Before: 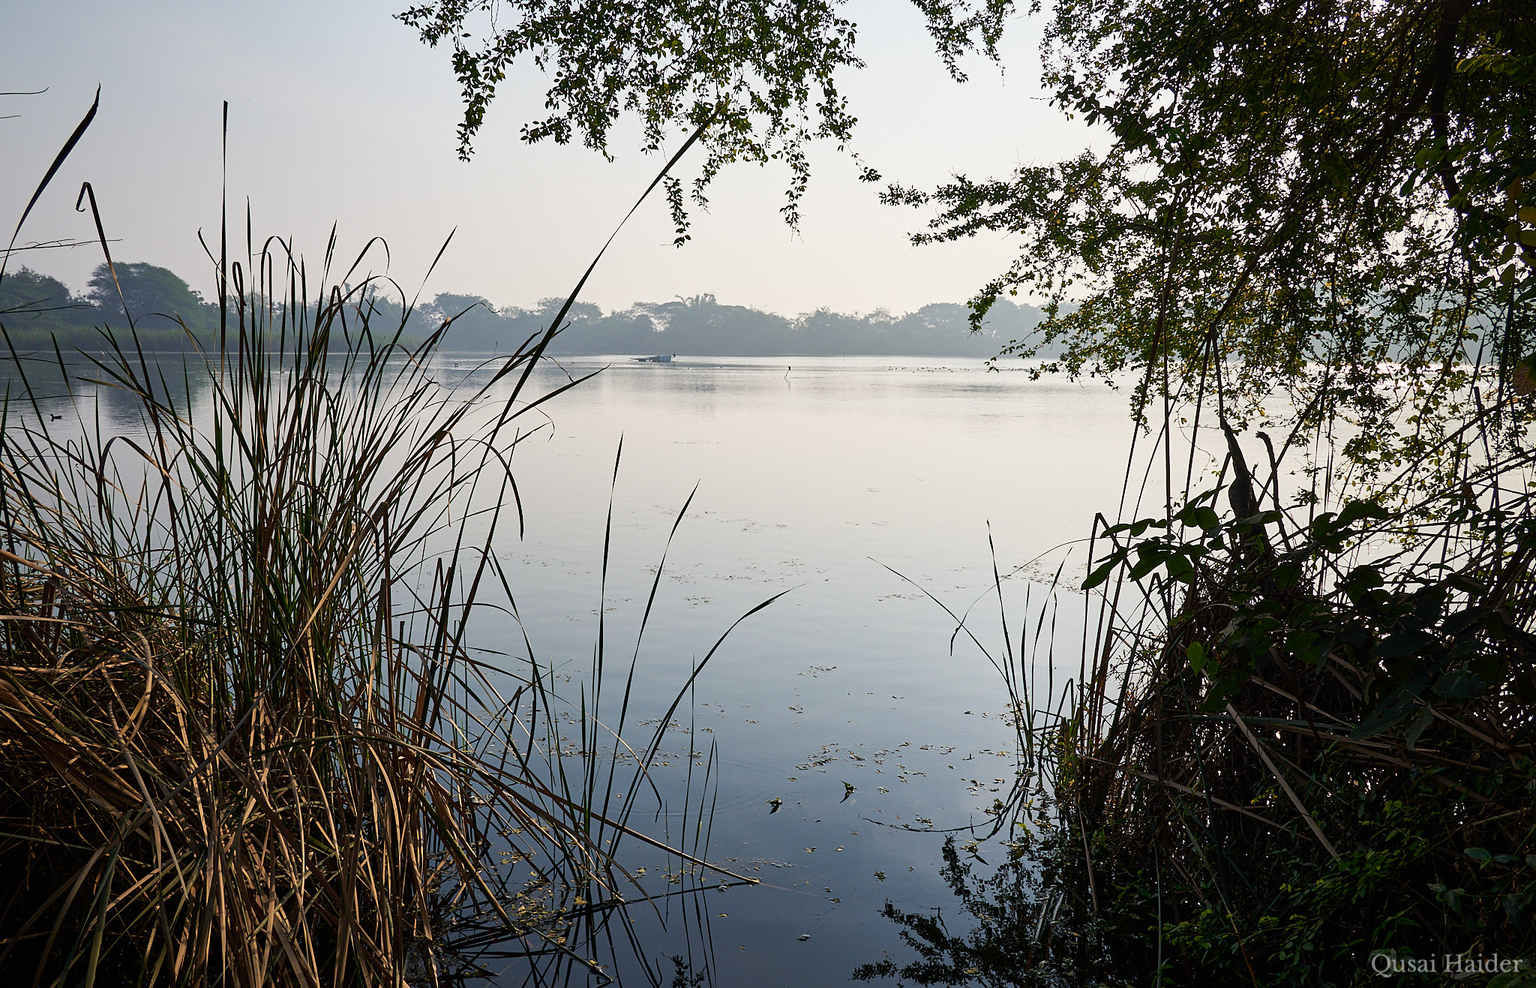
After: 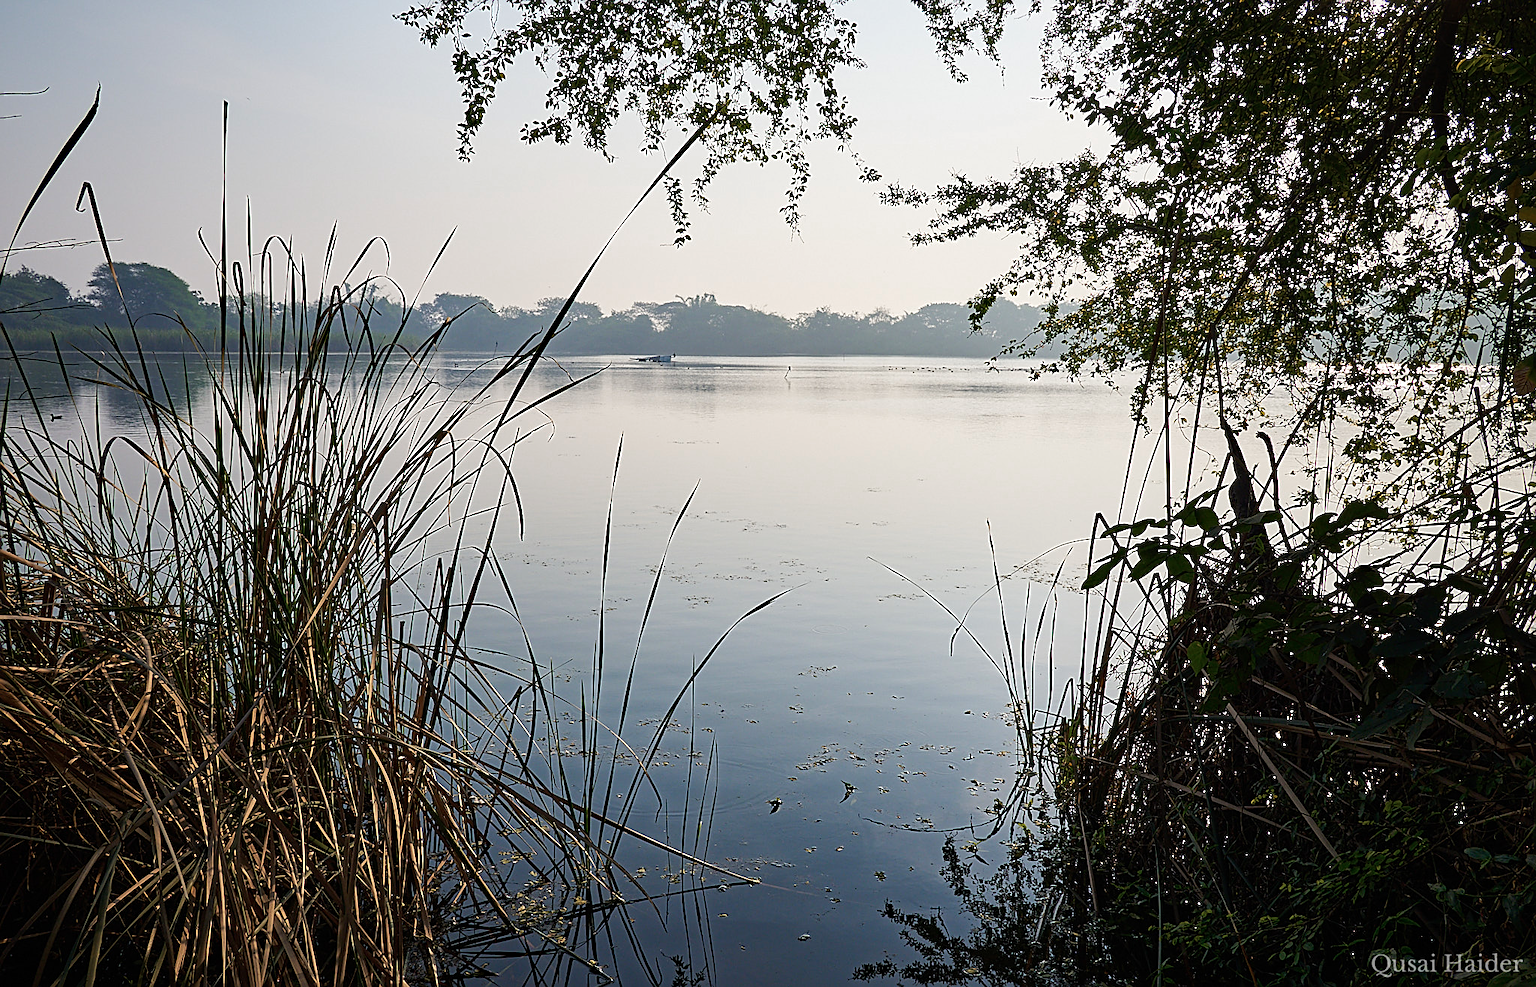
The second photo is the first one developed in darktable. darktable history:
haze removal: strength 0.28, distance 0.25, adaptive false
sharpen: on, module defaults
color zones: curves: ch0 [(0, 0.5) (0.143, 0.5) (0.286, 0.456) (0.429, 0.5) (0.571, 0.5) (0.714, 0.5) (0.857, 0.5) (1, 0.5)]; ch1 [(0, 0.5) (0.143, 0.5) (0.286, 0.422) (0.429, 0.5) (0.571, 0.5) (0.714, 0.5) (0.857, 0.5) (1, 0.5)]
